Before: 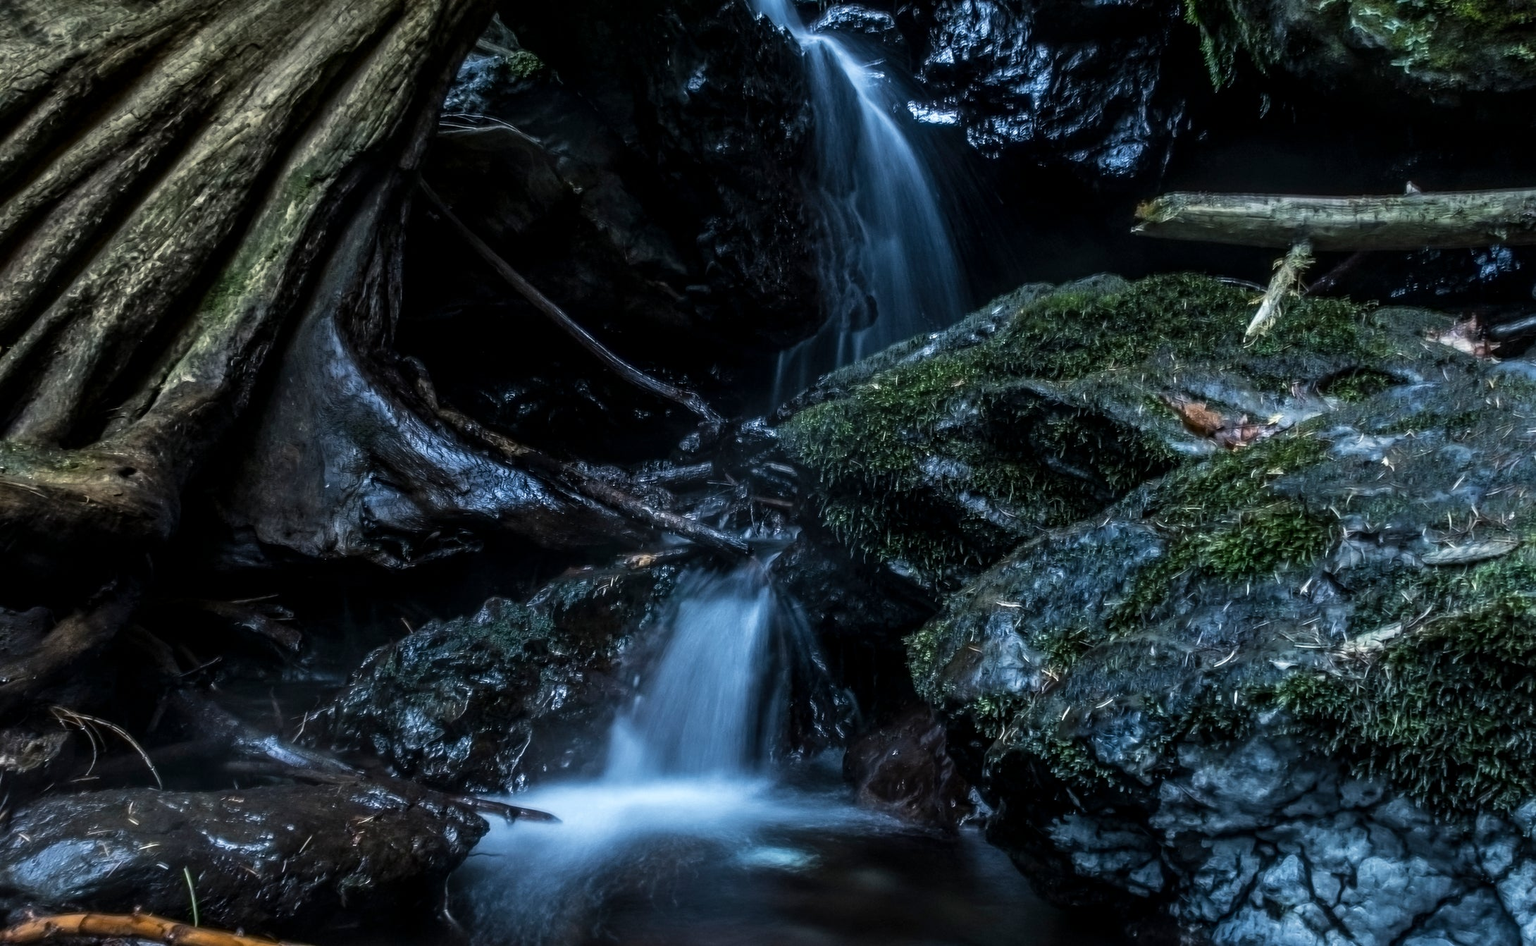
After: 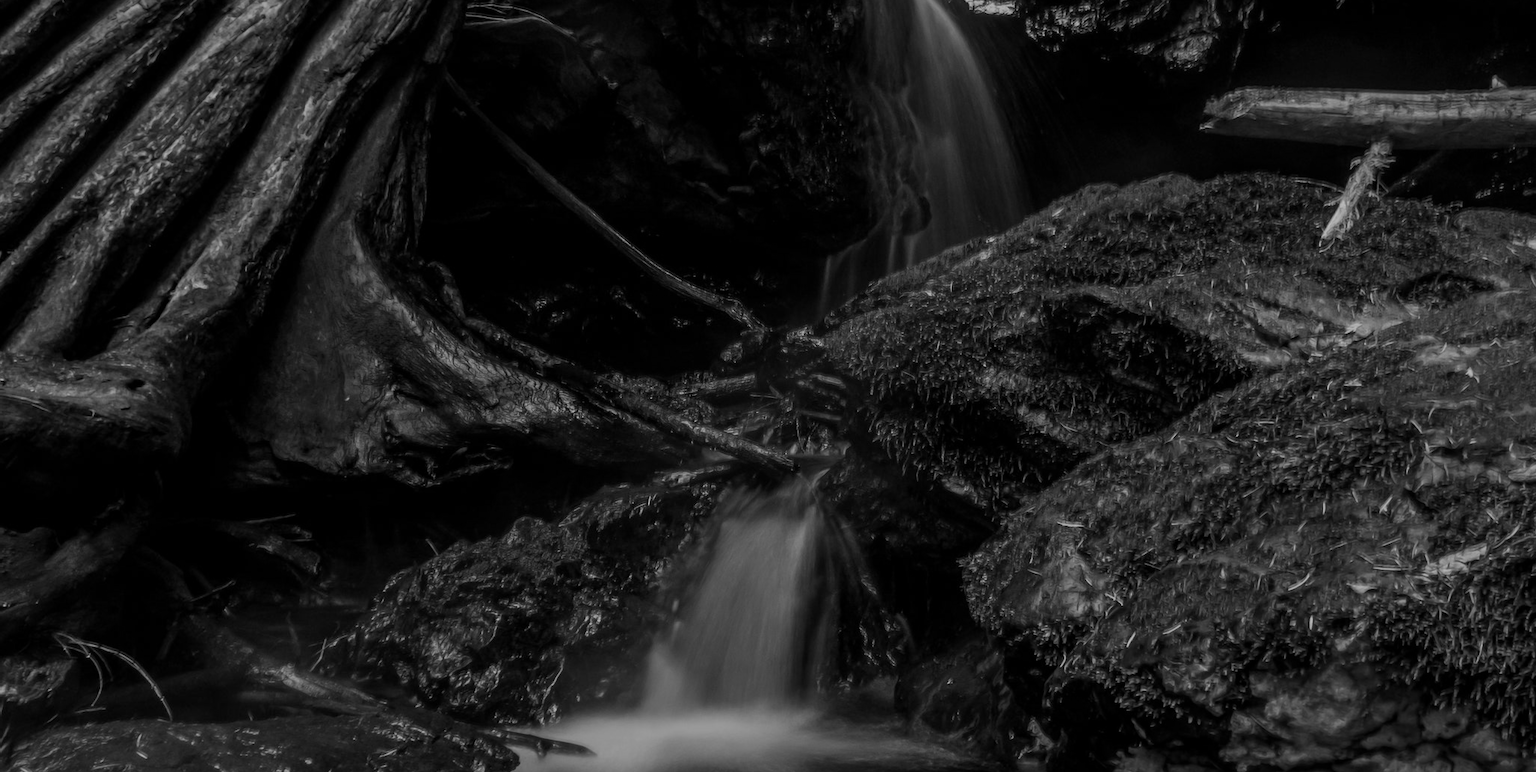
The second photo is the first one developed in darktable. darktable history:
crop and rotate: angle 0.03°, top 11.643%, right 5.651%, bottom 11.189%
monochrome: a 79.32, b 81.83, size 1.1
